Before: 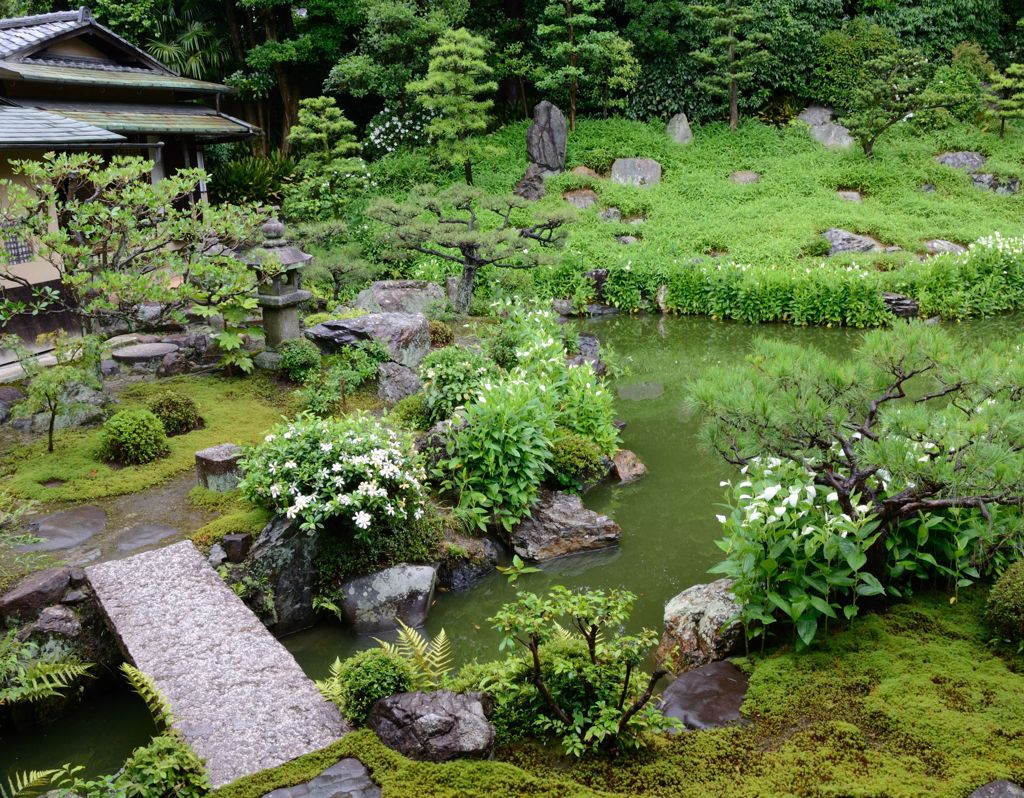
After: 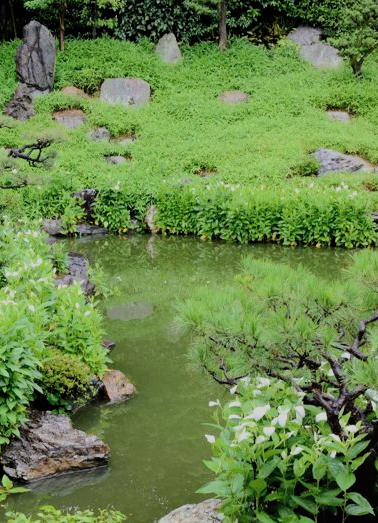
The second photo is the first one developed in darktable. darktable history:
bloom: size 16%, threshold 98%, strength 20%
crop and rotate: left 49.936%, top 10.094%, right 13.136%, bottom 24.256%
contrast brightness saturation: contrast 0.05, brightness 0.06, saturation 0.01
filmic rgb: black relative exposure -7.15 EV, white relative exposure 5.36 EV, hardness 3.02, color science v6 (2022)
tone equalizer: -8 EV -1.84 EV, -7 EV -1.16 EV, -6 EV -1.62 EV, smoothing diameter 25%, edges refinement/feathering 10, preserve details guided filter
